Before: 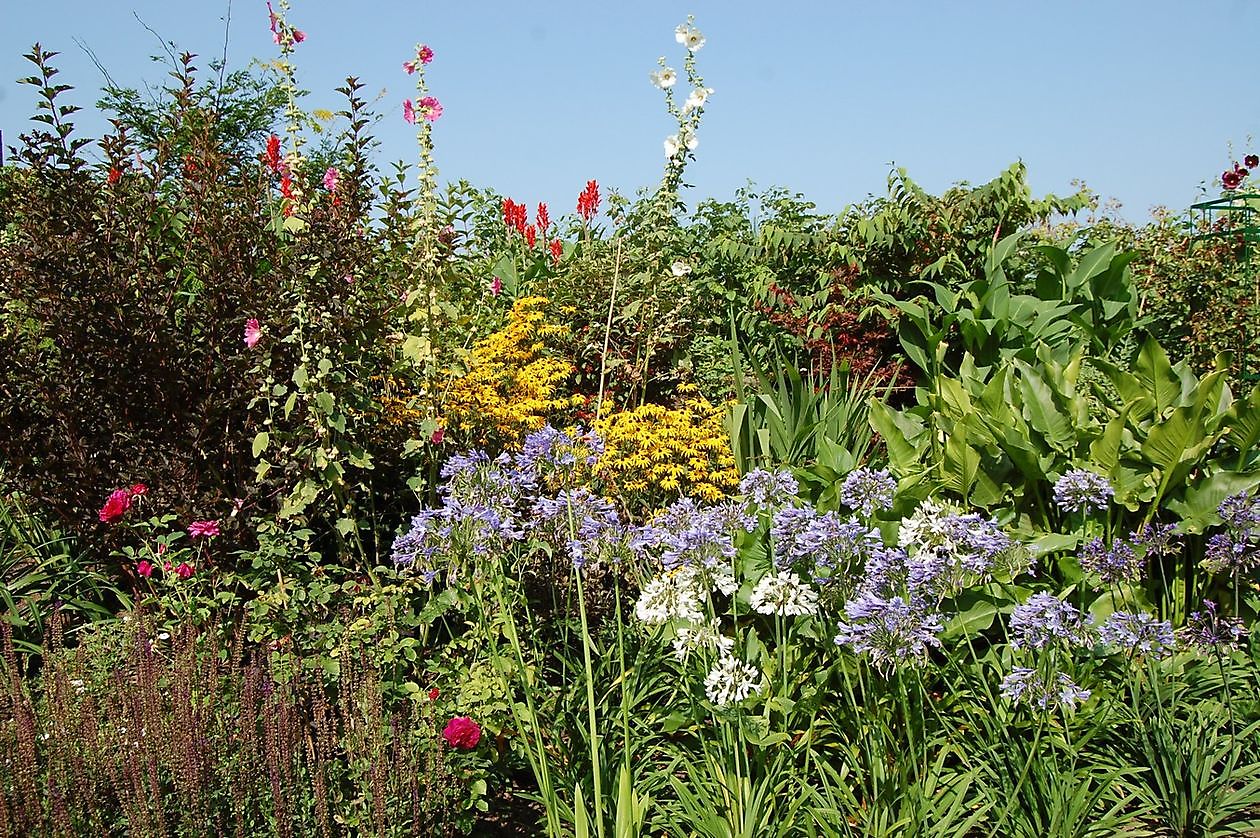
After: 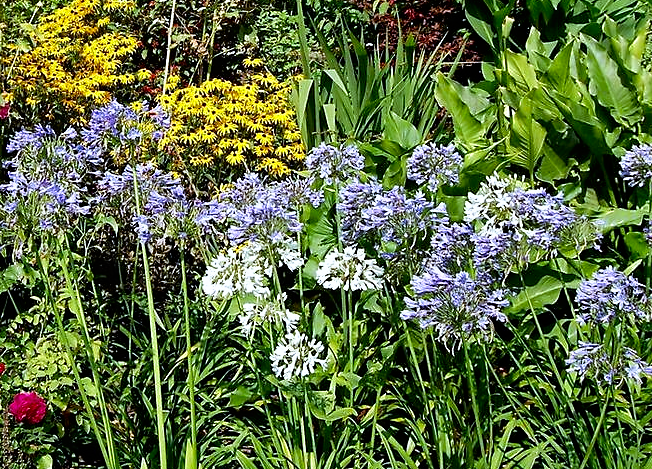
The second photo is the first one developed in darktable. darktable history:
white balance: red 0.924, blue 1.095
tone curve: curves: ch0 [(0, 0) (0.003, 0) (0.011, 0.001) (0.025, 0.003) (0.044, 0.004) (0.069, 0.007) (0.1, 0.01) (0.136, 0.033) (0.177, 0.082) (0.224, 0.141) (0.277, 0.208) (0.335, 0.282) (0.399, 0.363) (0.468, 0.451) (0.543, 0.545) (0.623, 0.647) (0.709, 0.756) (0.801, 0.87) (0.898, 0.972) (1, 1)], preserve colors none
crop: left 34.479%, top 38.822%, right 13.718%, bottom 5.172%
